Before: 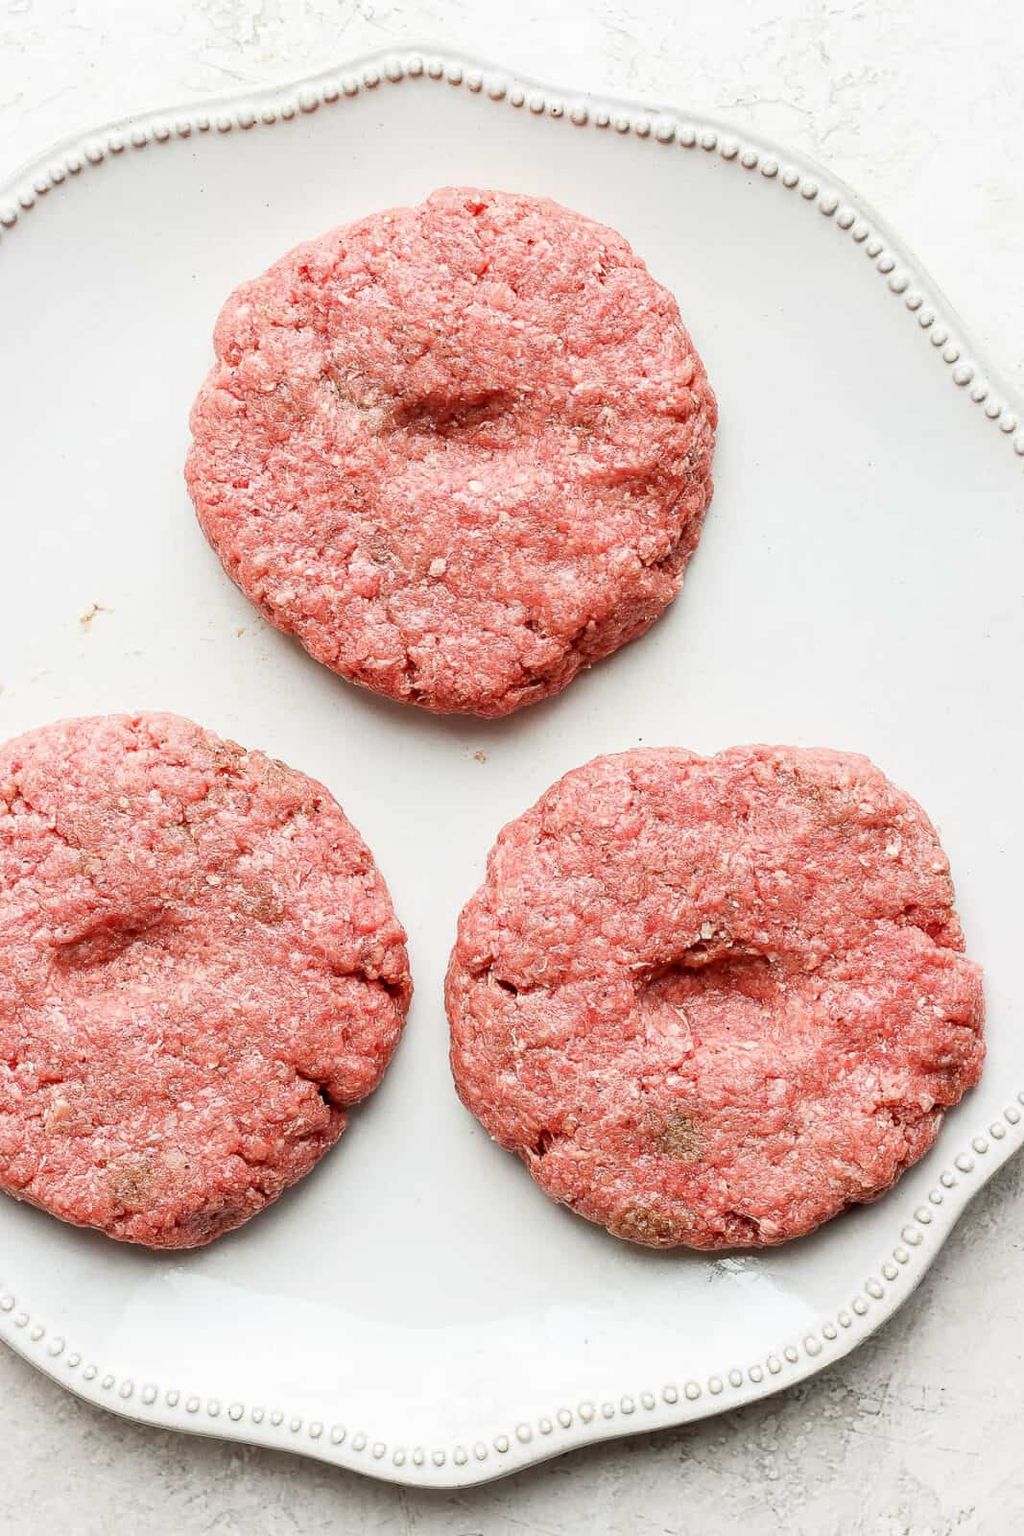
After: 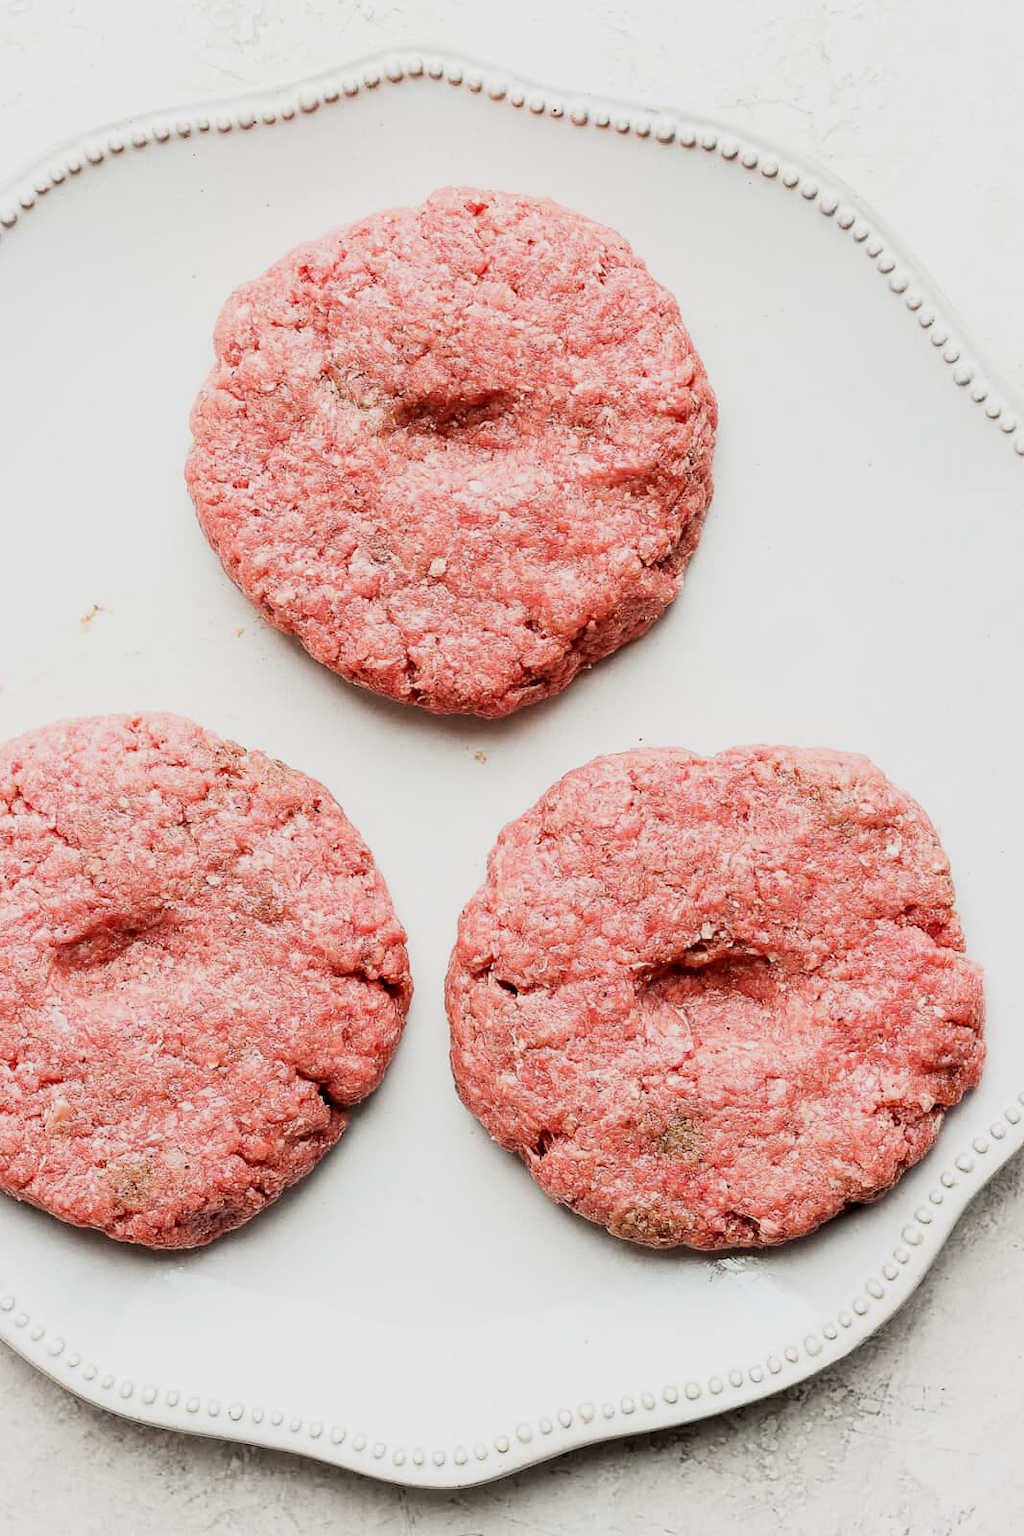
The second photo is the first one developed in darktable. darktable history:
exposure: black level correction 0.002, compensate highlight preservation false
filmic rgb: black relative exposure -16 EV, white relative exposure 5.28 EV, hardness 5.93, contrast 1.262, preserve chrominance max RGB
